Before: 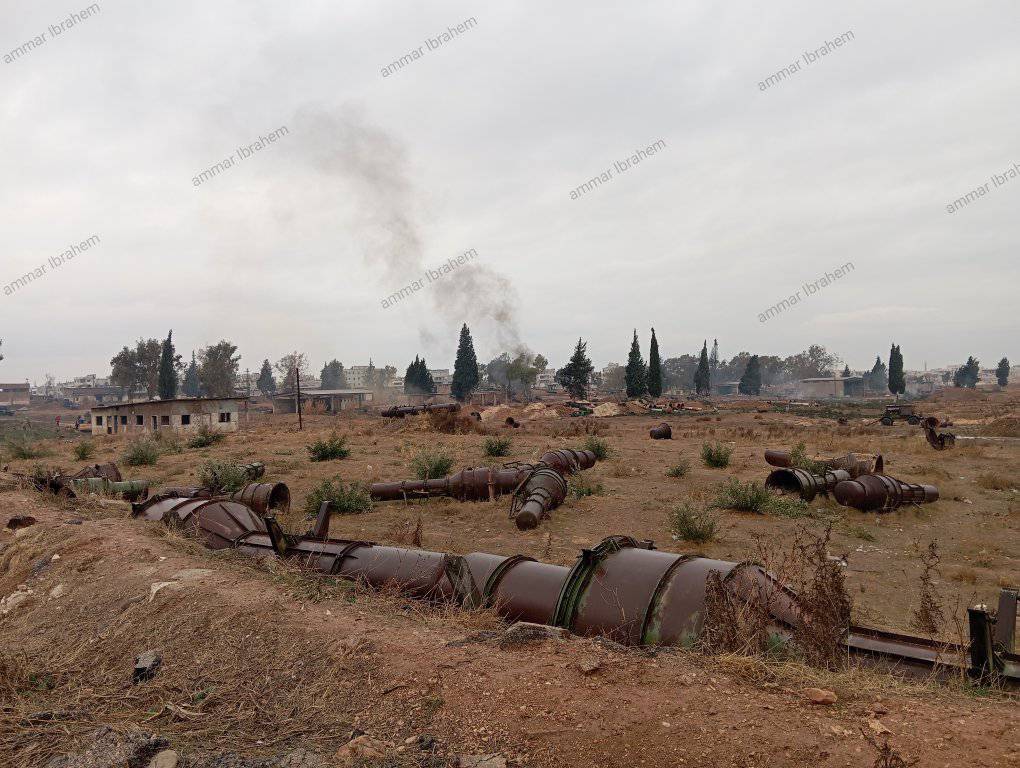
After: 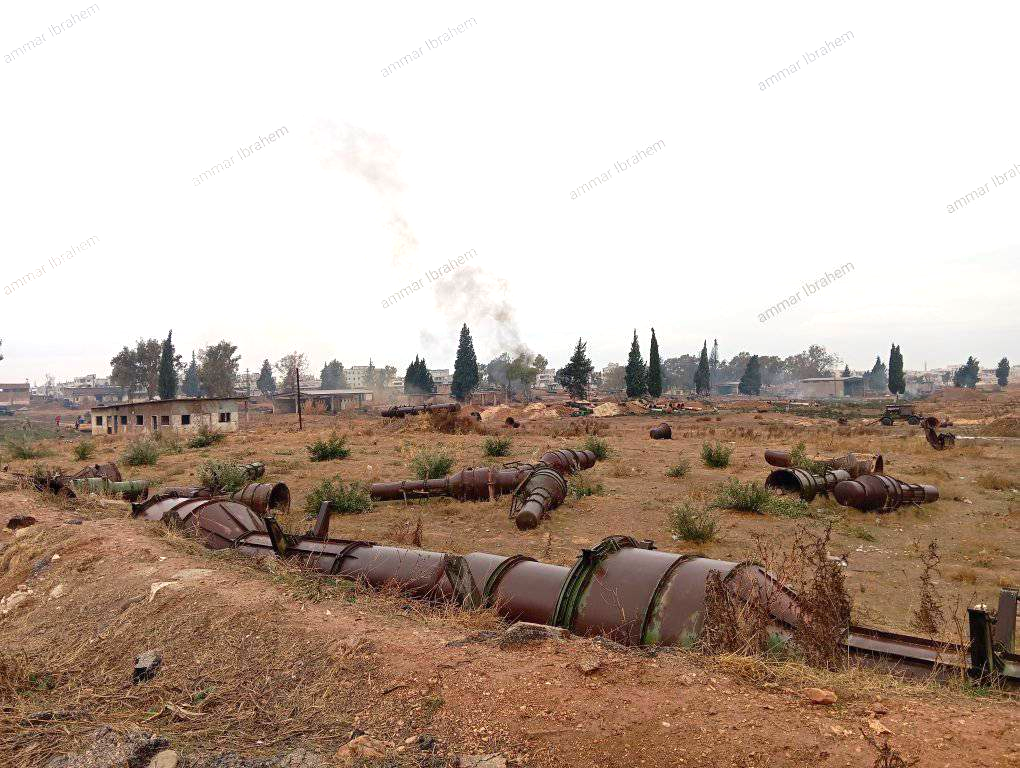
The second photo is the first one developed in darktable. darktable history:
contrast brightness saturation: contrast 0.042, saturation 0.159
exposure: black level correction 0, exposure 0.691 EV, compensate exposure bias true, compensate highlight preservation false
